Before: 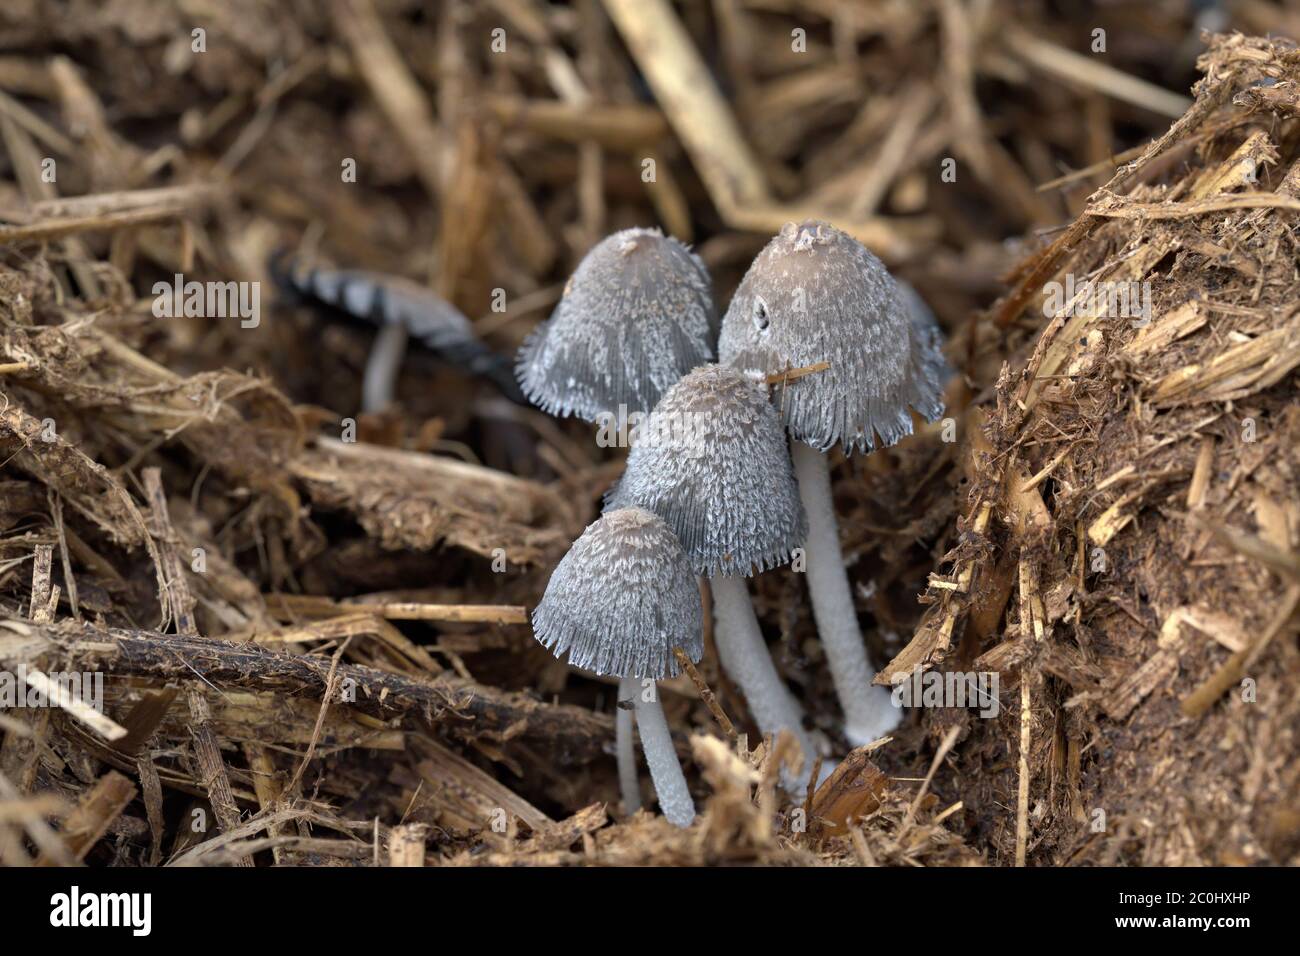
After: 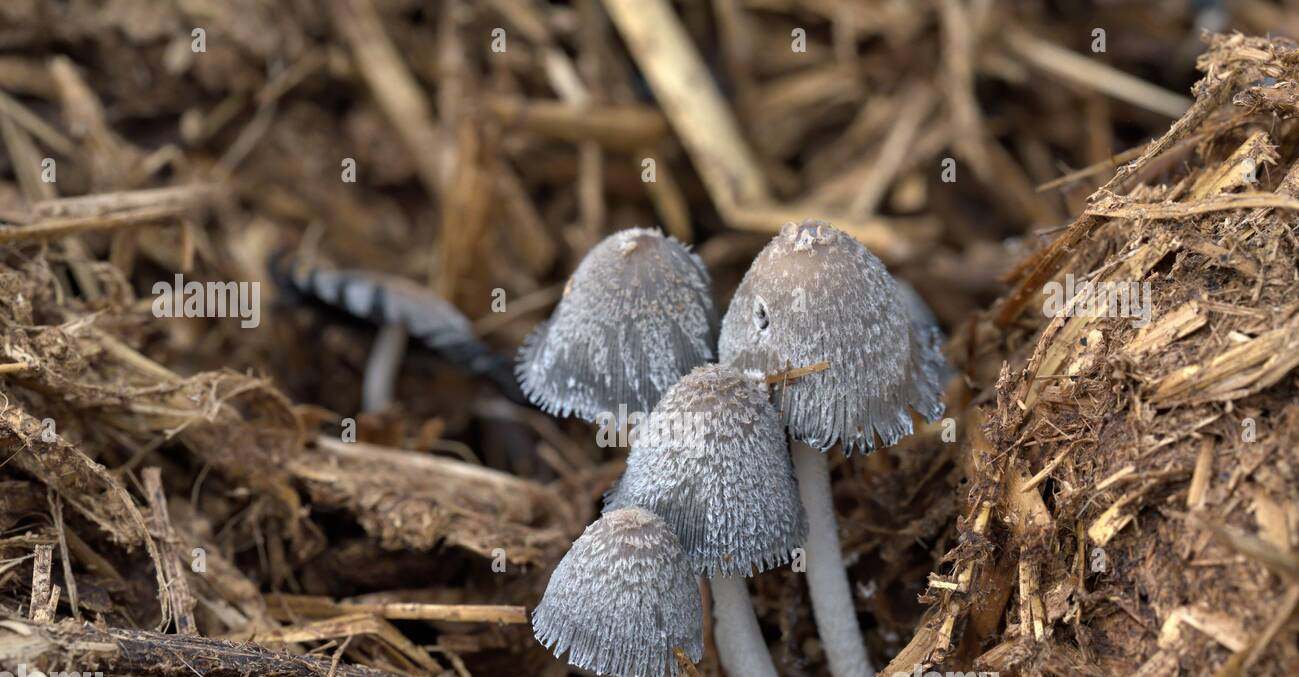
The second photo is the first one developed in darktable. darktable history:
crop: right 0.001%, bottom 29.112%
